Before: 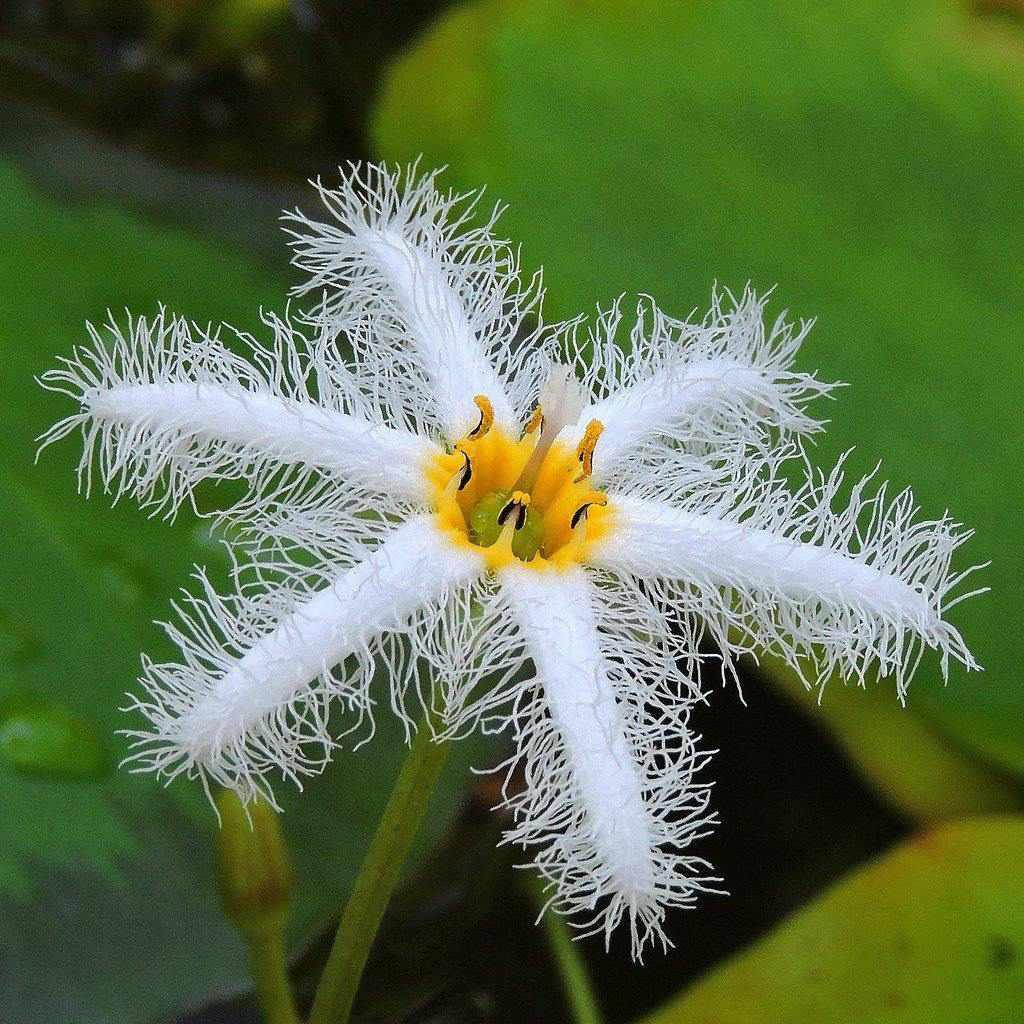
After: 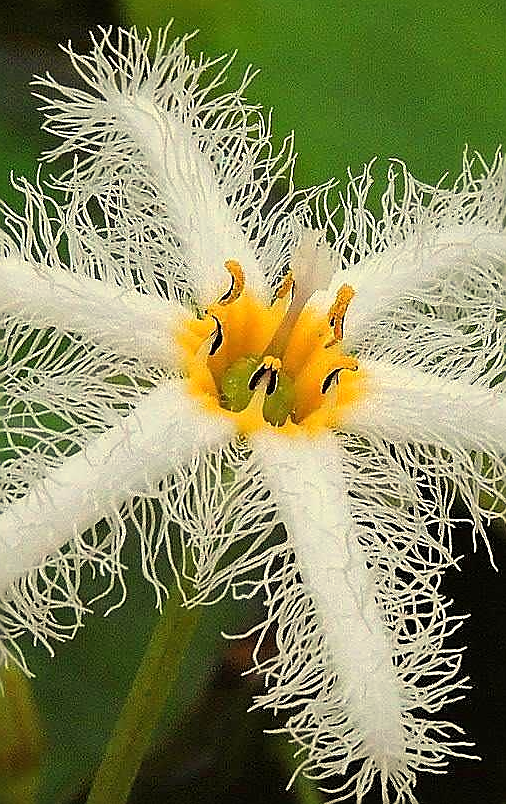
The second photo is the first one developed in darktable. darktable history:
white balance: red 1.08, blue 0.791
crop and rotate: angle 0.02°, left 24.353%, top 13.219%, right 26.156%, bottom 8.224%
sharpen: radius 1.4, amount 1.25, threshold 0.7
